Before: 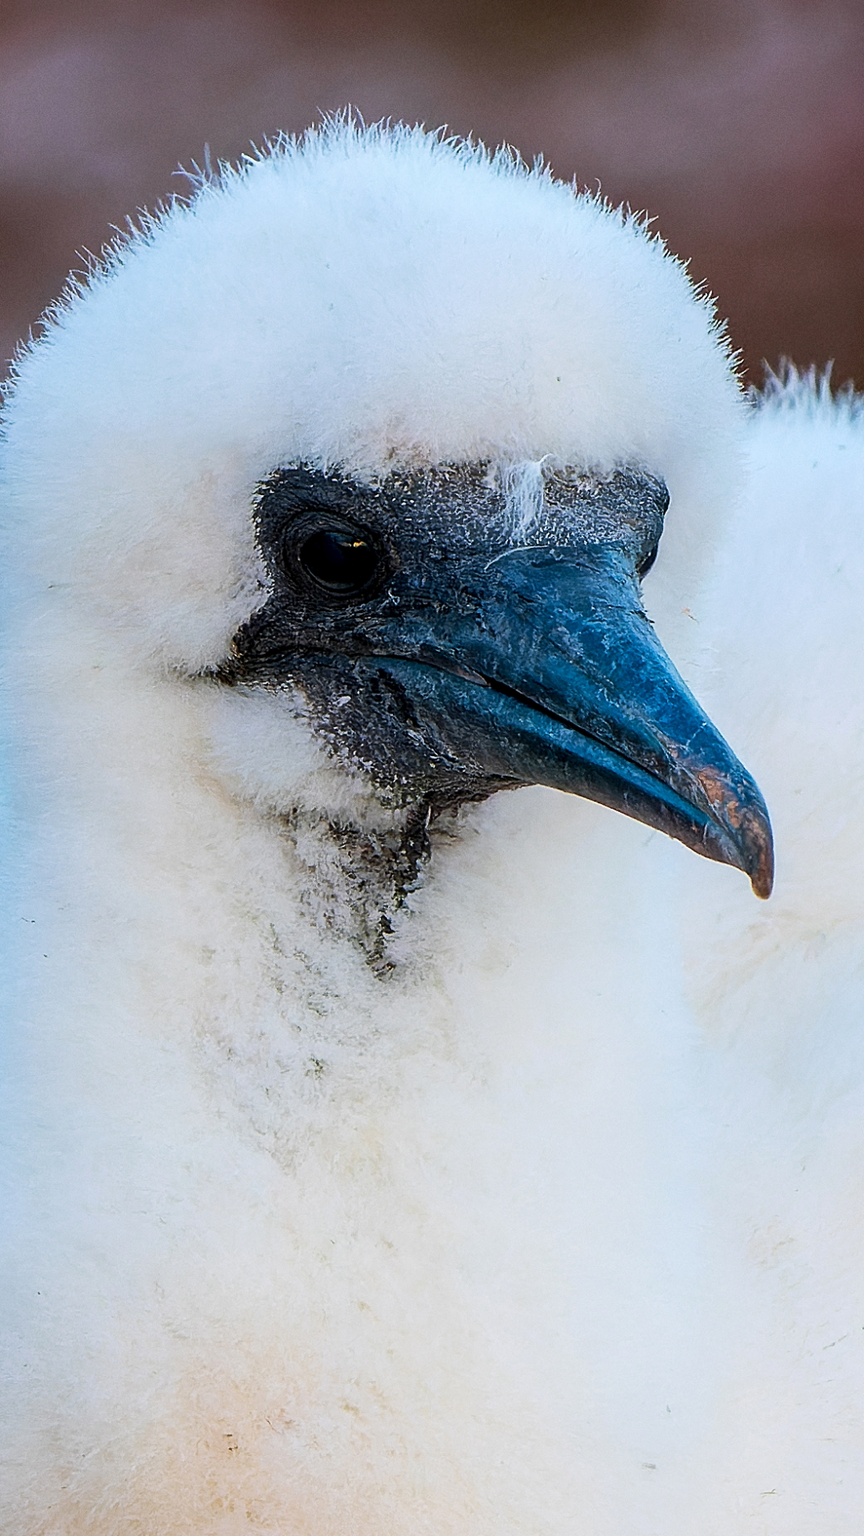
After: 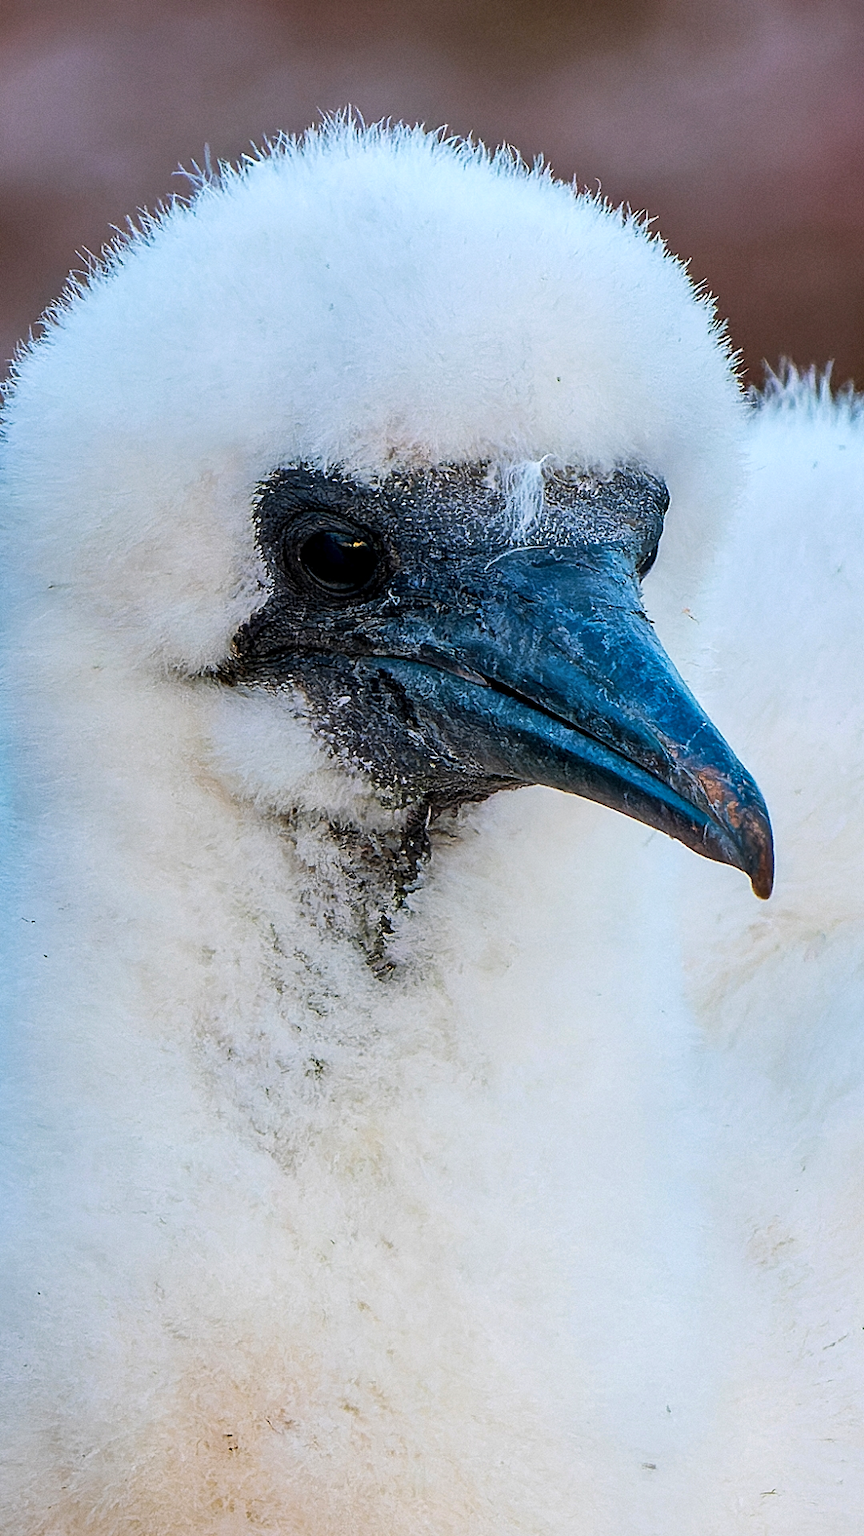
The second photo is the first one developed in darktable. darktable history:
exposure: exposure 0.15 EV, compensate highlight preservation false
shadows and highlights: shadows 59.62, soften with gaussian
